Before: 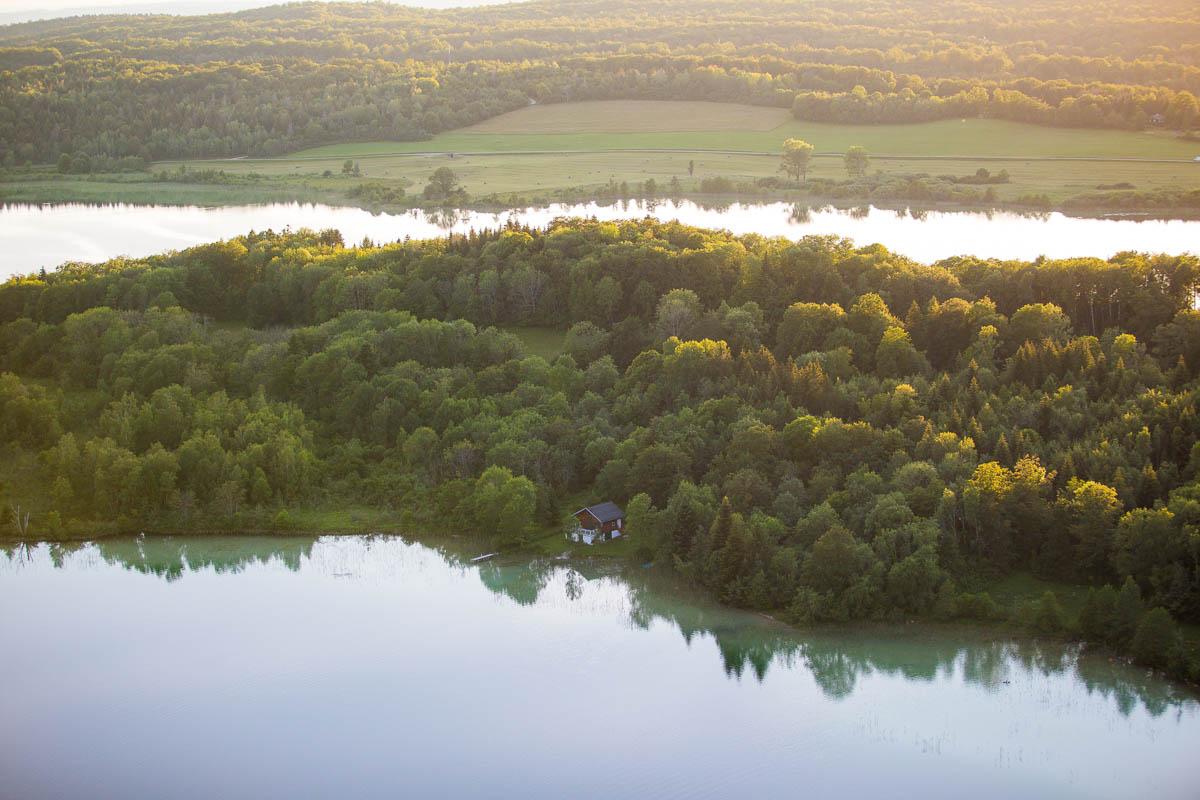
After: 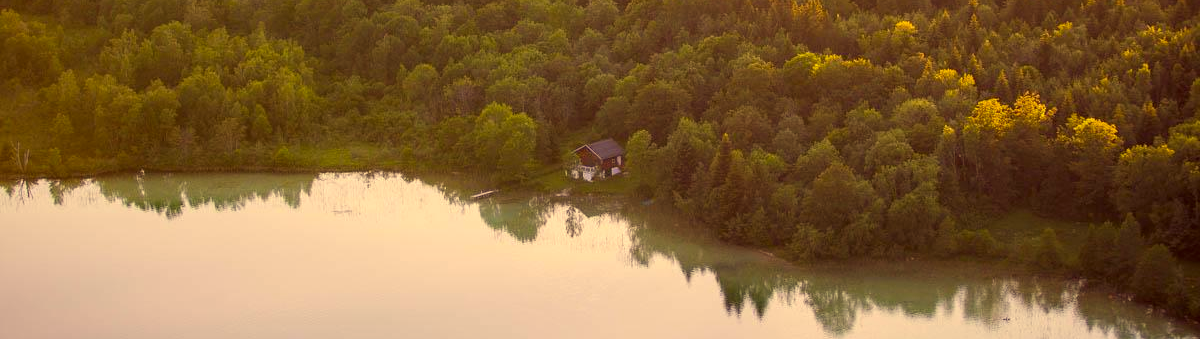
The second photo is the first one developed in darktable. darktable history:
color correction: highlights a* 9.74, highlights b* 38.57, shadows a* 14.78, shadows b* 3.39
crop: top 45.385%, bottom 12.136%
